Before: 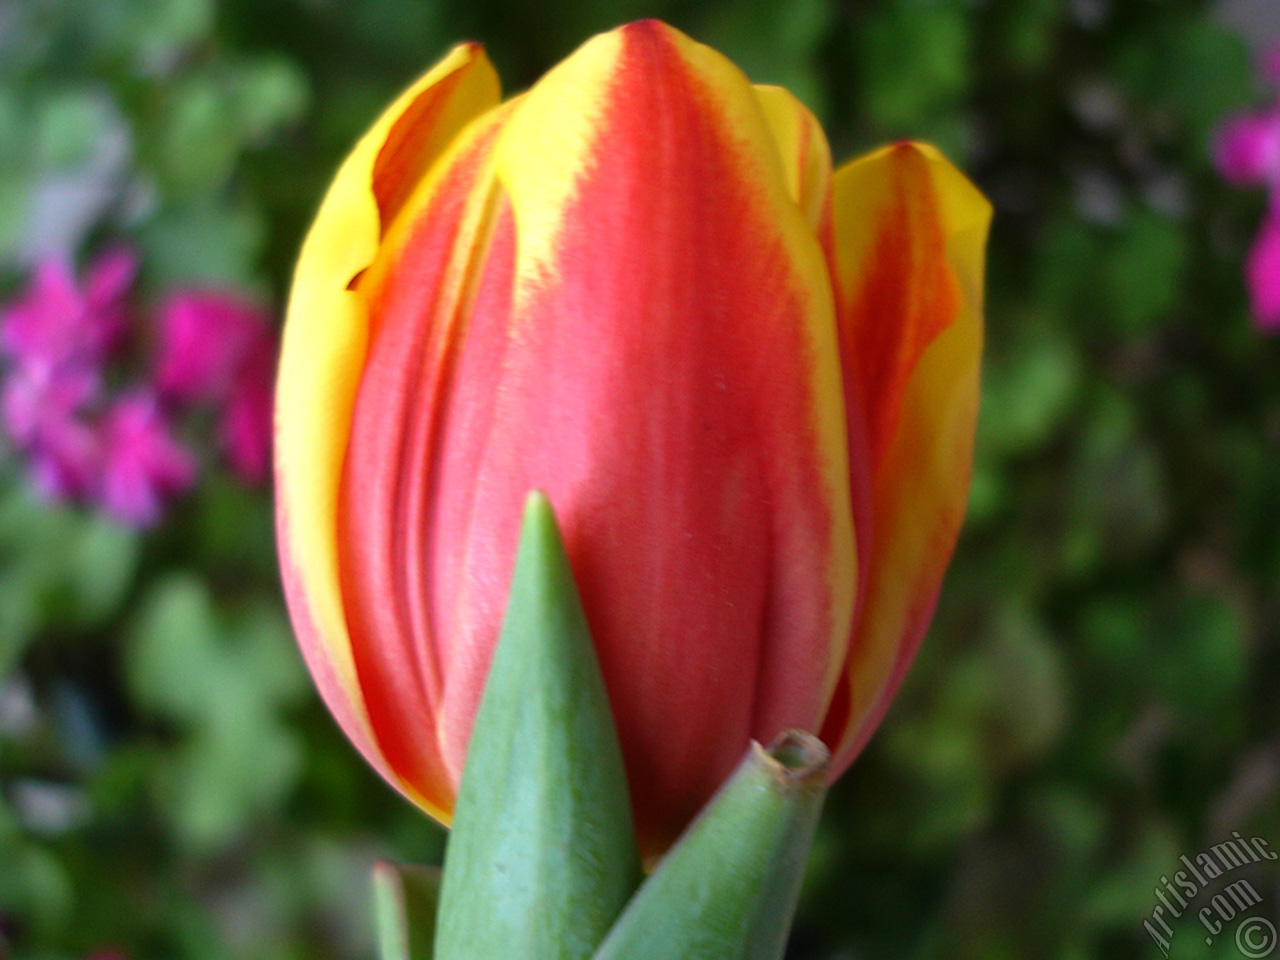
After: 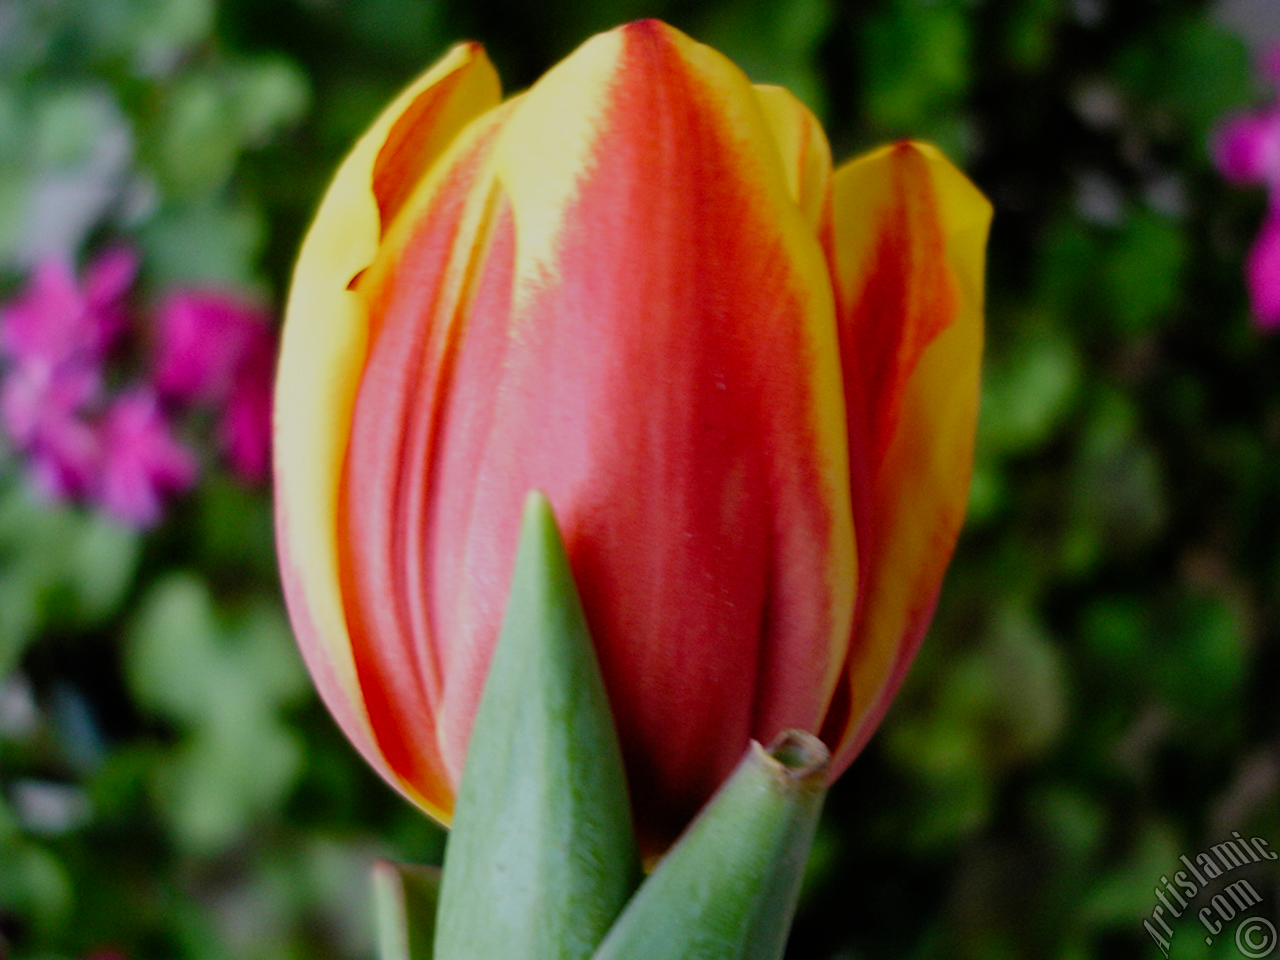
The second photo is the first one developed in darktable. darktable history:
filmic rgb: black relative exposure -6.83 EV, white relative exposure 5.91 EV, hardness 2.72, add noise in highlights 0.001, preserve chrominance no, color science v3 (2019), use custom middle-gray values true, contrast in highlights soft
